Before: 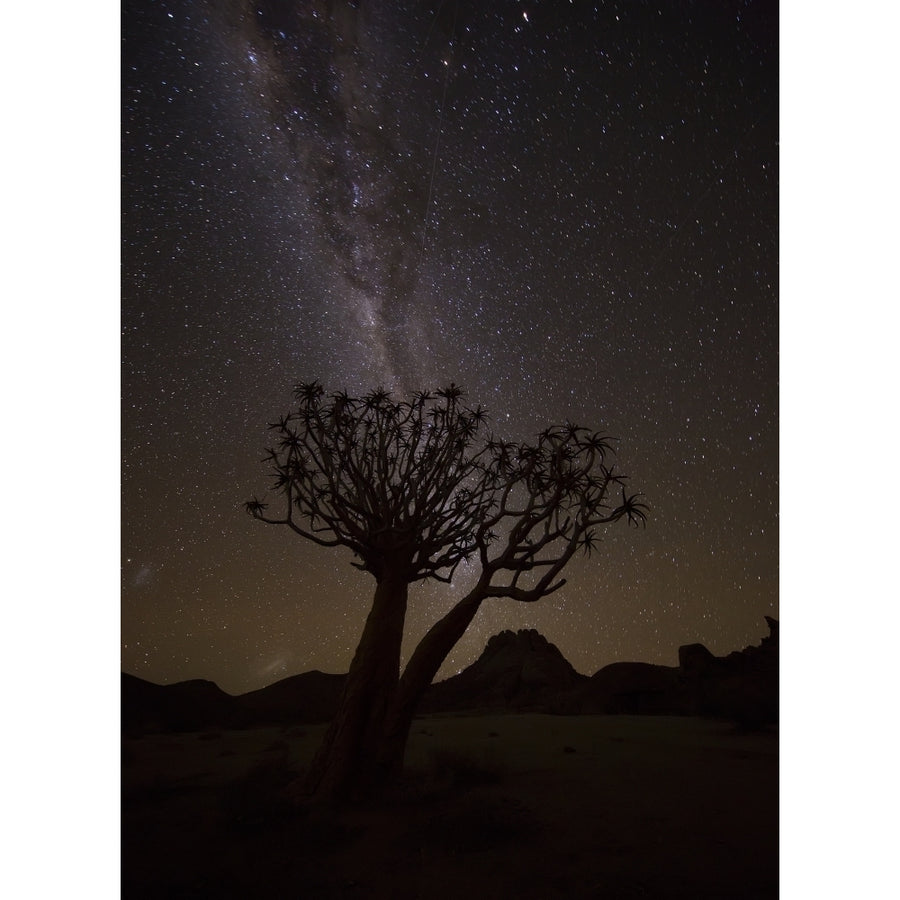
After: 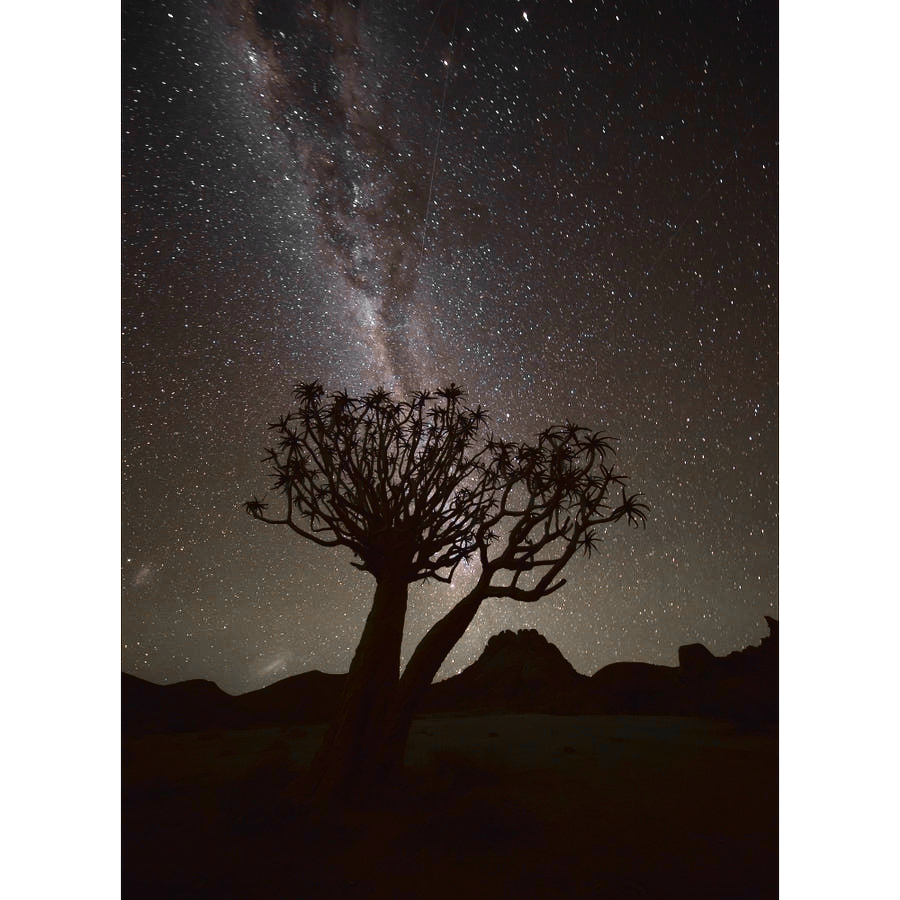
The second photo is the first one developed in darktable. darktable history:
color zones: curves: ch0 [(0, 0.65) (0.096, 0.644) (0.221, 0.539) (0.429, 0.5) (0.571, 0.5) (0.714, 0.5) (0.857, 0.5) (1, 0.65)]; ch1 [(0, 0.5) (0.143, 0.5) (0.257, -0.002) (0.429, 0.04) (0.571, -0.001) (0.714, -0.015) (0.857, 0.024) (1, 0.5)]
tone curve: curves: ch0 [(0, 0.023) (0.087, 0.065) (0.184, 0.168) (0.45, 0.54) (0.57, 0.683) (0.722, 0.825) (0.877, 0.948) (1, 1)]; ch1 [(0, 0) (0.388, 0.369) (0.45, 0.43) (0.505, 0.509) (0.534, 0.528) (0.657, 0.655) (1, 1)]; ch2 [(0, 0) (0.314, 0.223) (0.427, 0.405) (0.5, 0.5) (0.55, 0.566) (0.625, 0.657) (1, 1)], color space Lab, independent channels, preserve colors none
color balance rgb: linear chroma grading › global chroma 15.062%, perceptual saturation grading › global saturation 14.743%, perceptual brilliance grading › global brilliance 30.087%, global vibrance 2.401%
